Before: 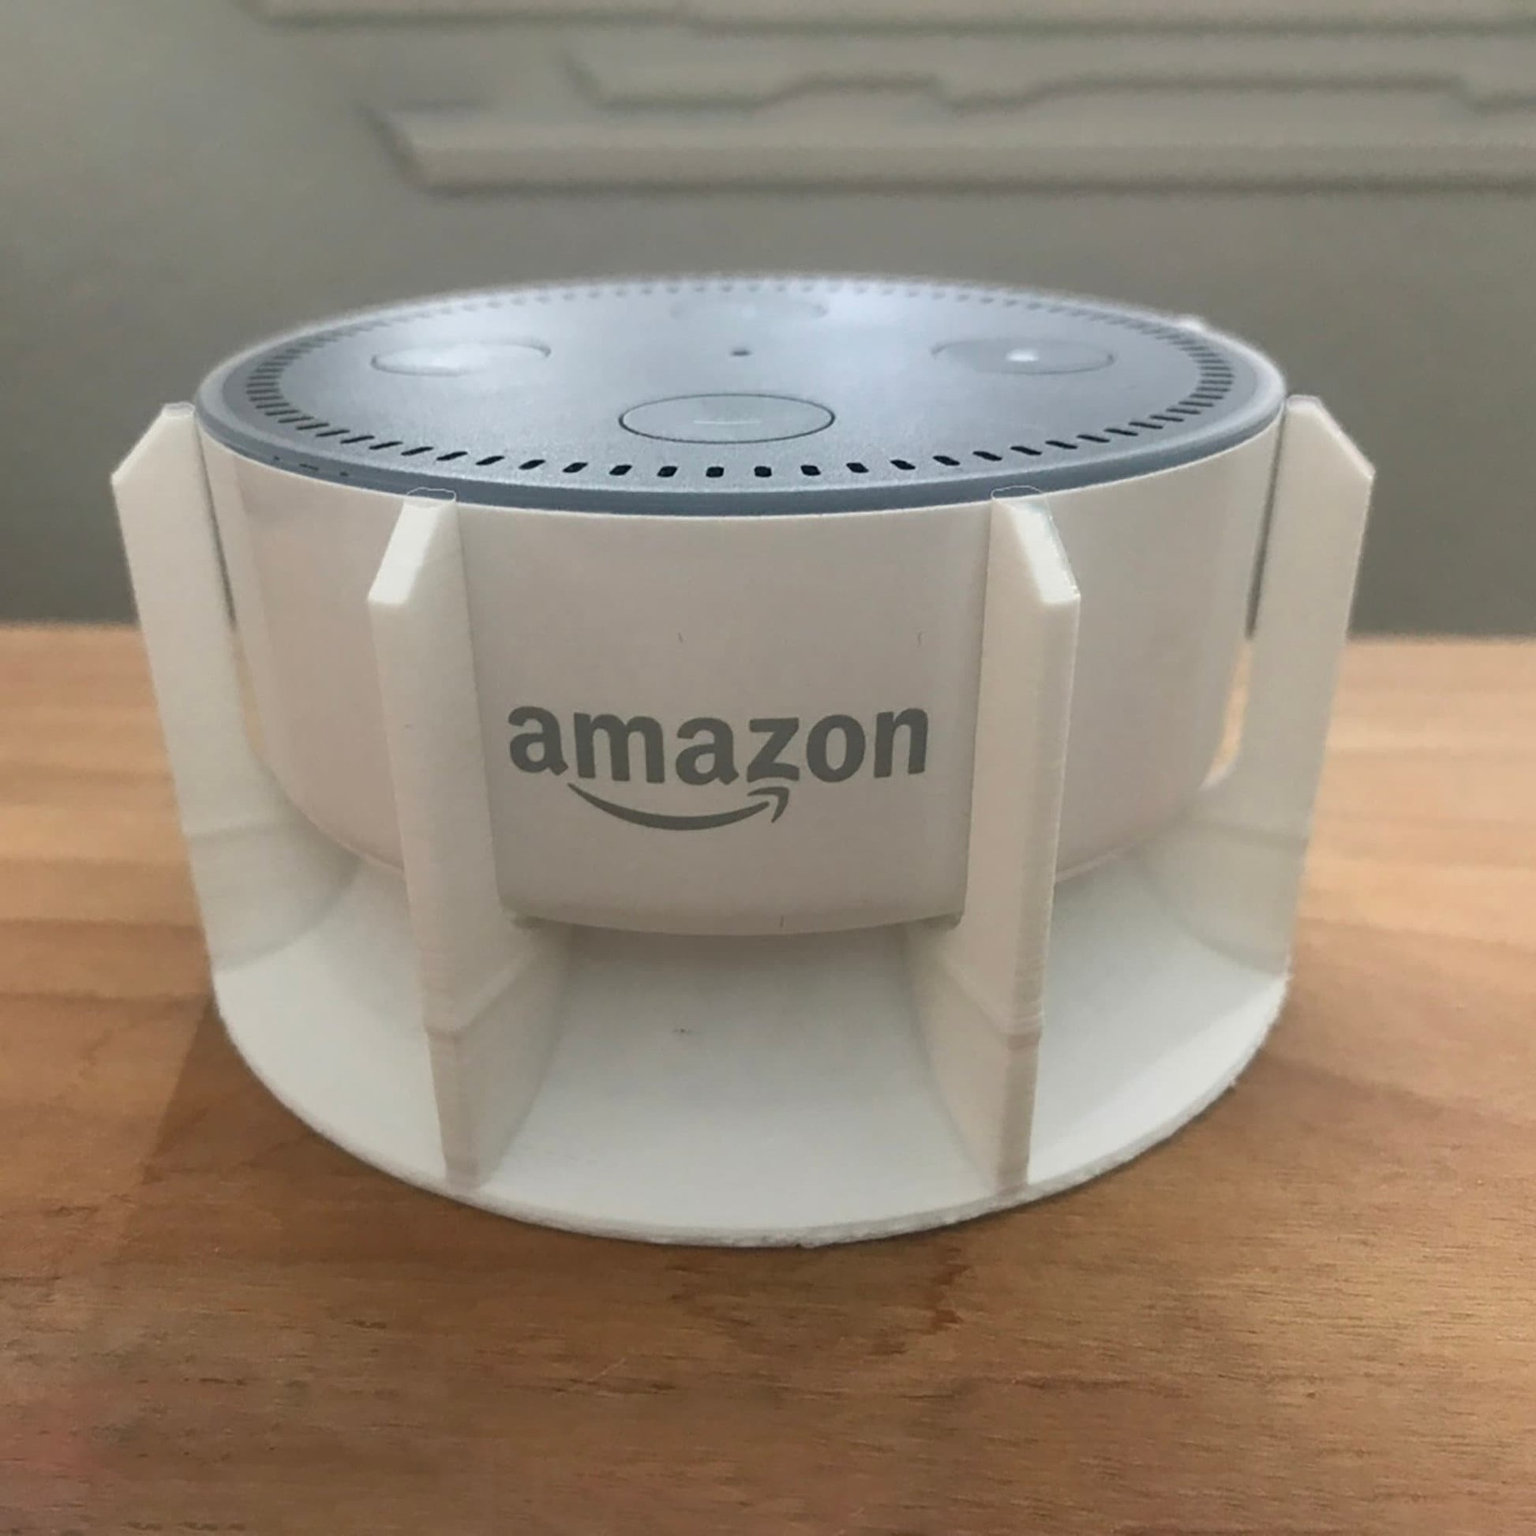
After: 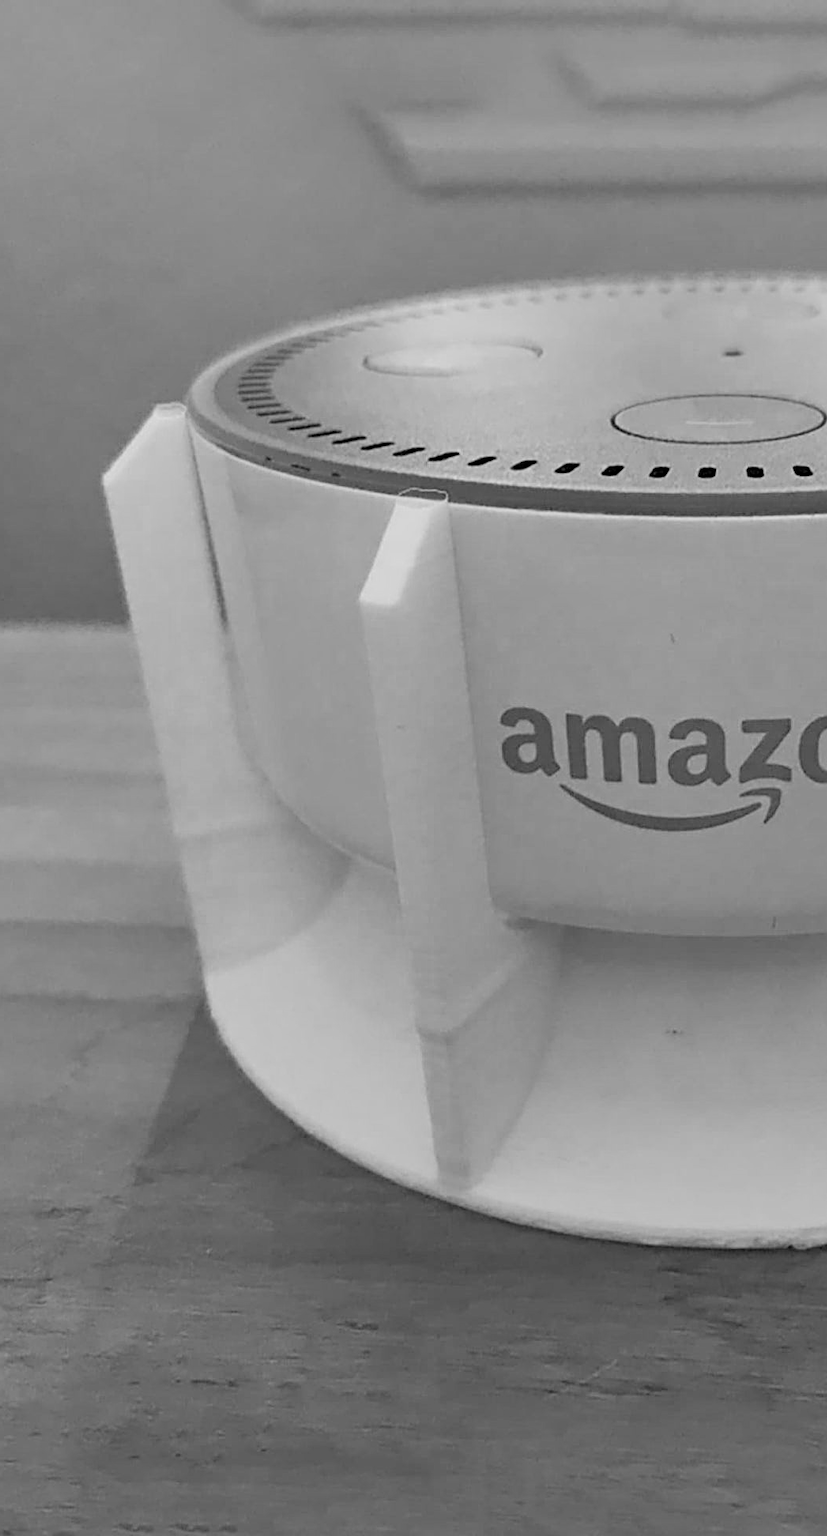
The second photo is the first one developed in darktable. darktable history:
color balance rgb: linear chroma grading › global chroma -16.06%, perceptual saturation grading › global saturation -32.85%, global vibrance -23.56%
crop: left 0.587%, right 45.588%, bottom 0.086%
exposure: black level correction 0, exposure 0.5 EV, compensate highlight preservation false
sharpen: on, module defaults
color zones: curves: ch0 [(0.002, 0.593) (0.143, 0.417) (0.285, 0.541) (0.455, 0.289) (0.608, 0.327) (0.727, 0.283) (0.869, 0.571) (1, 0.603)]; ch1 [(0, 0) (0.143, 0) (0.286, 0) (0.429, 0) (0.571, 0) (0.714, 0) (0.857, 0)]
filmic rgb: black relative exposure -7.65 EV, white relative exposure 4.56 EV, hardness 3.61
shadows and highlights: soften with gaussian
haze removal: compatibility mode true, adaptive false
